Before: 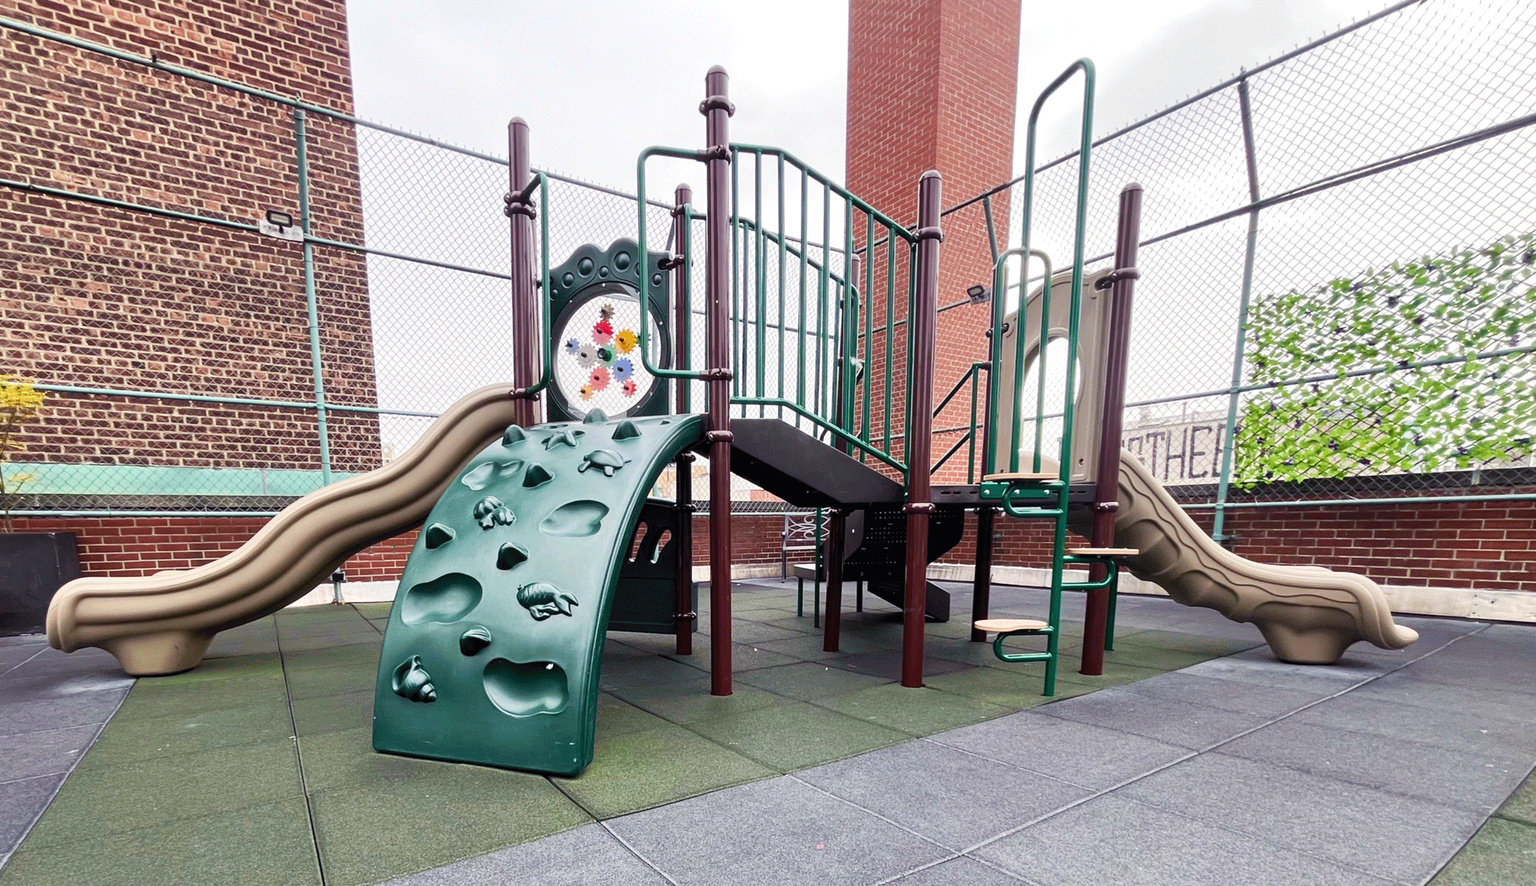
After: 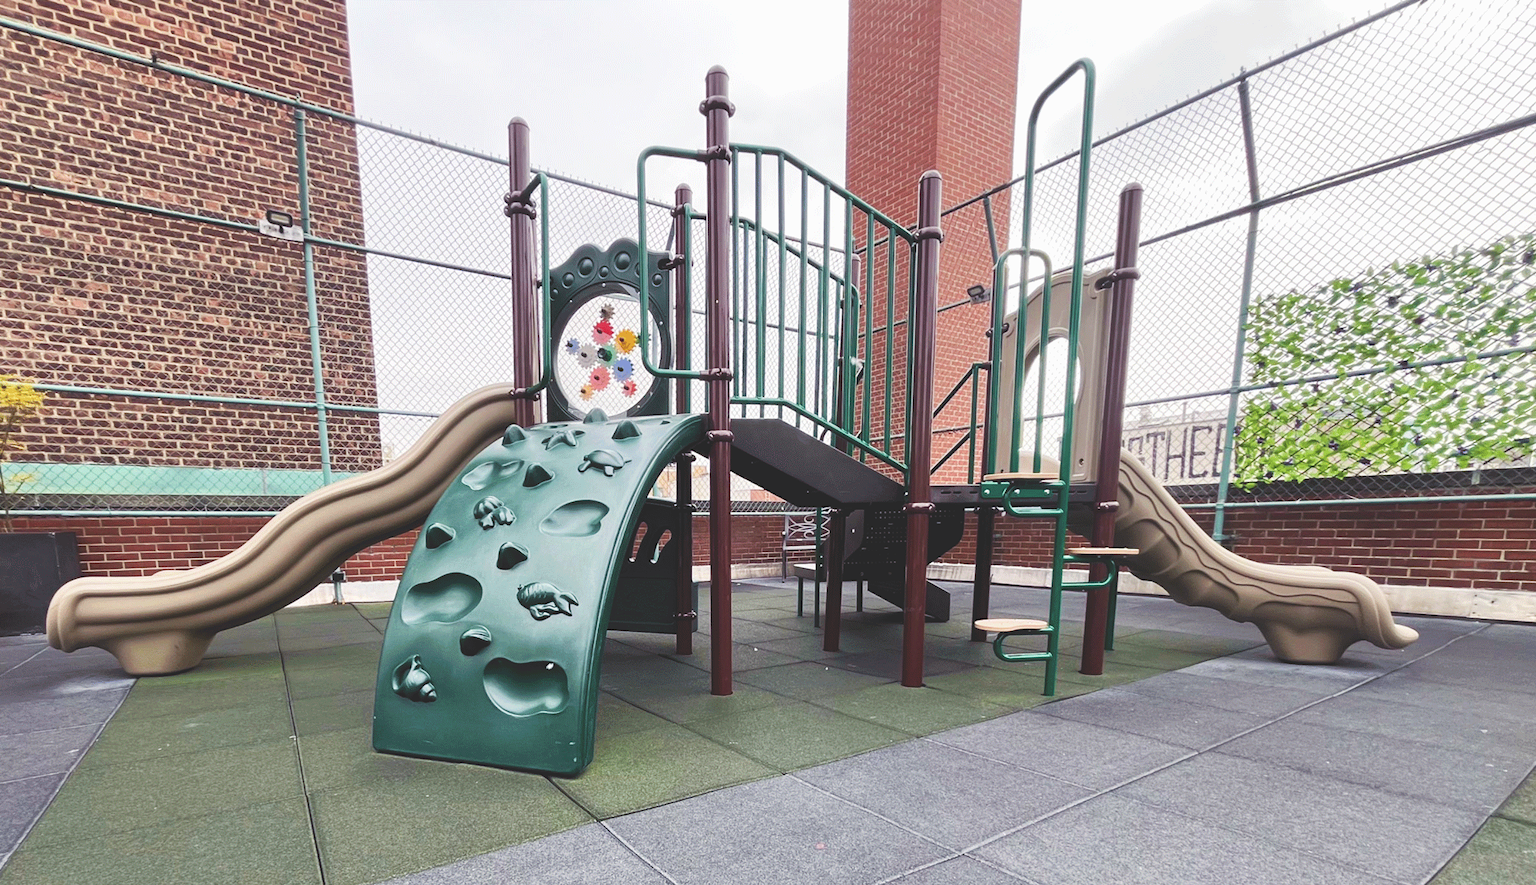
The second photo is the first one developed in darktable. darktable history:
exposure: black level correction -0.021, exposure -0.039 EV, compensate highlight preservation false
